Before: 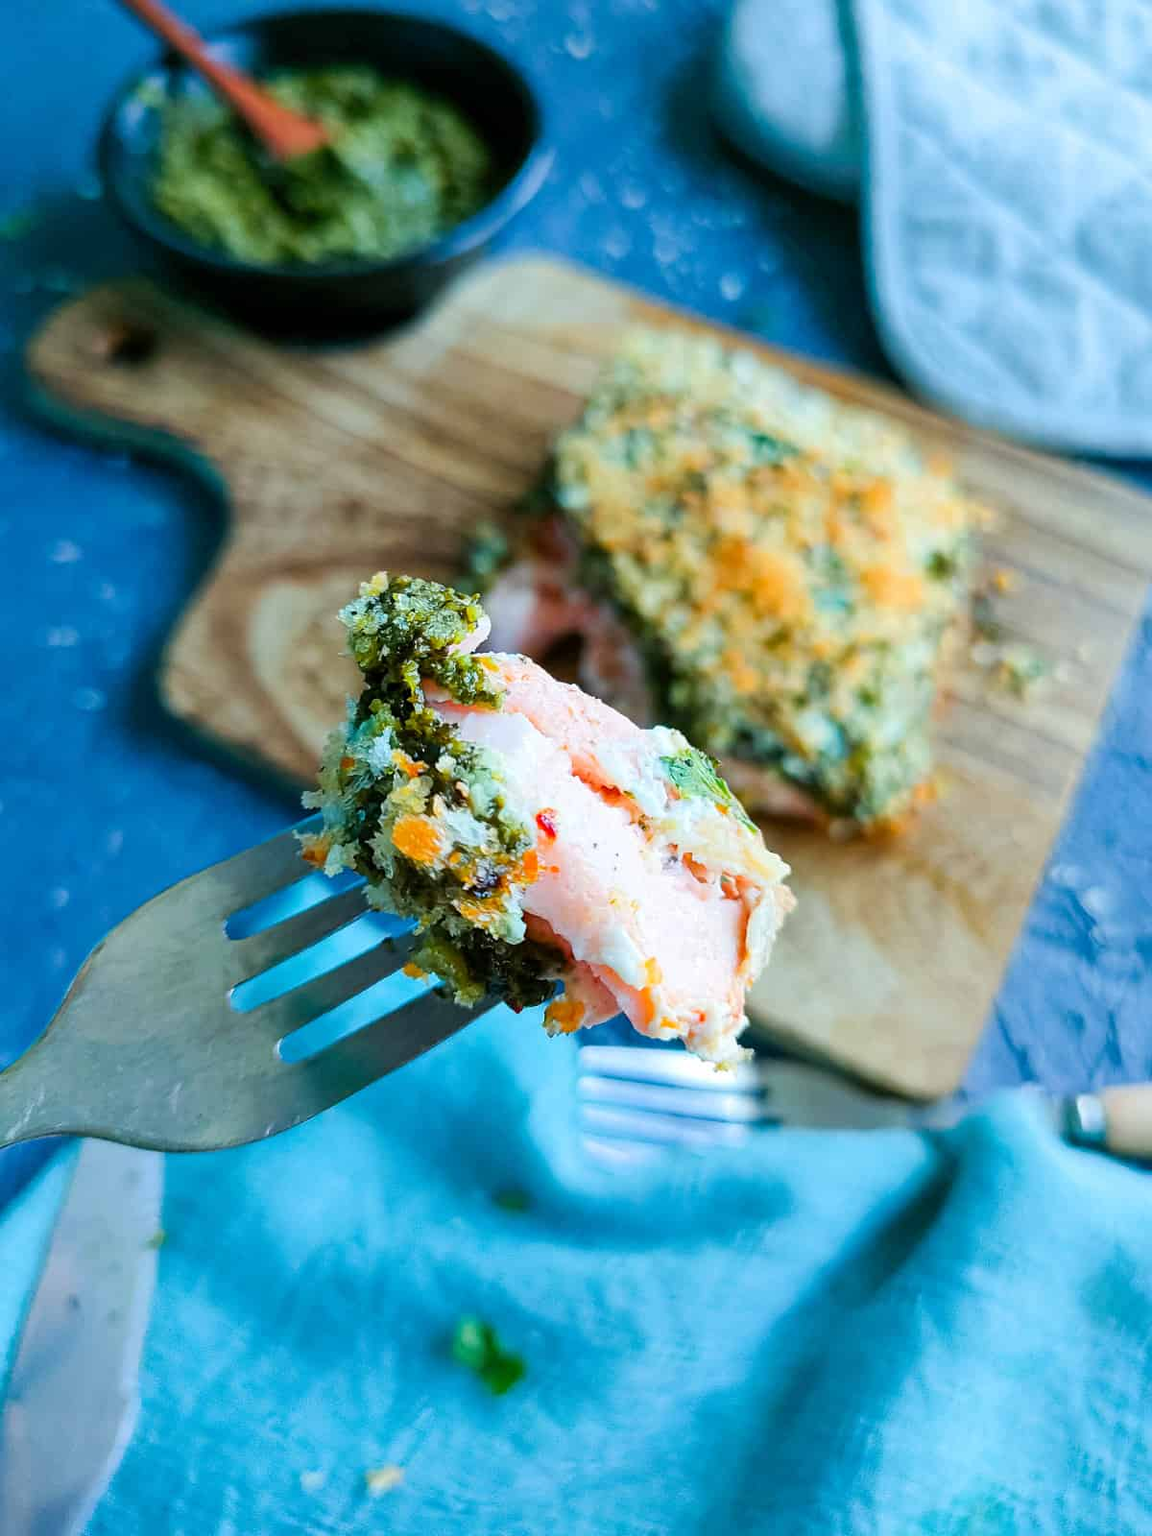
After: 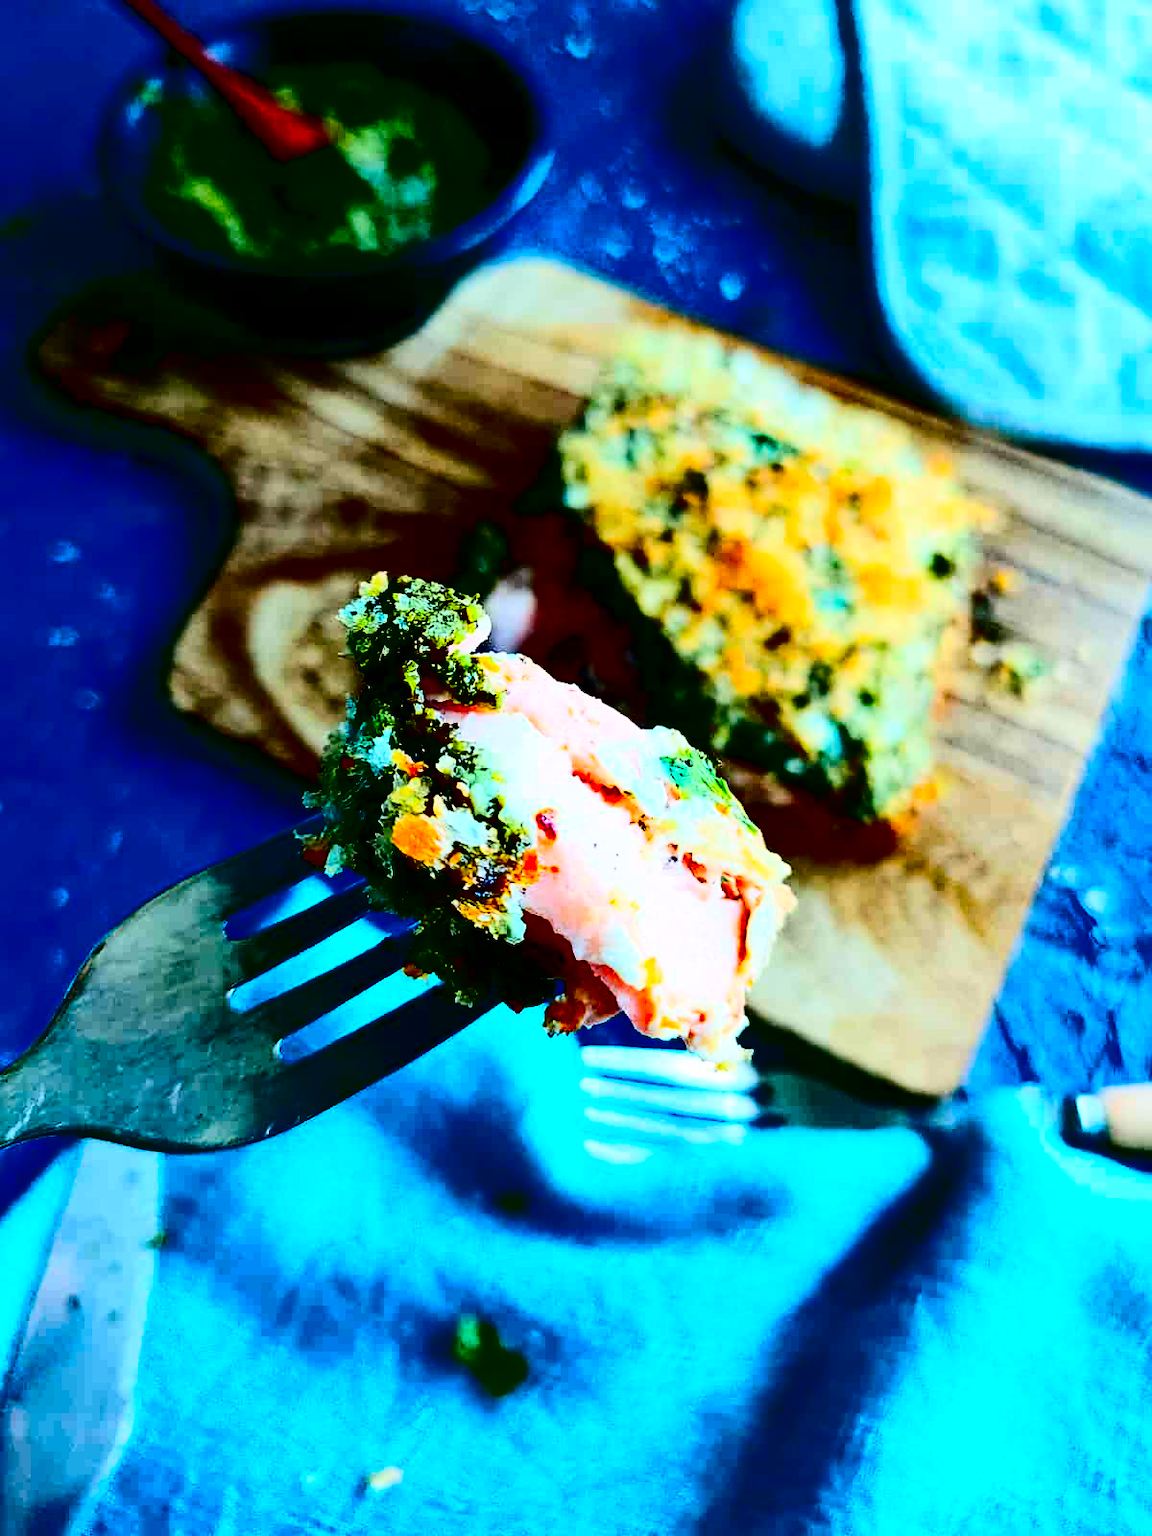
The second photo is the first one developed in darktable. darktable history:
contrast brightness saturation: contrast 0.783, brightness -0.999, saturation 0.983
